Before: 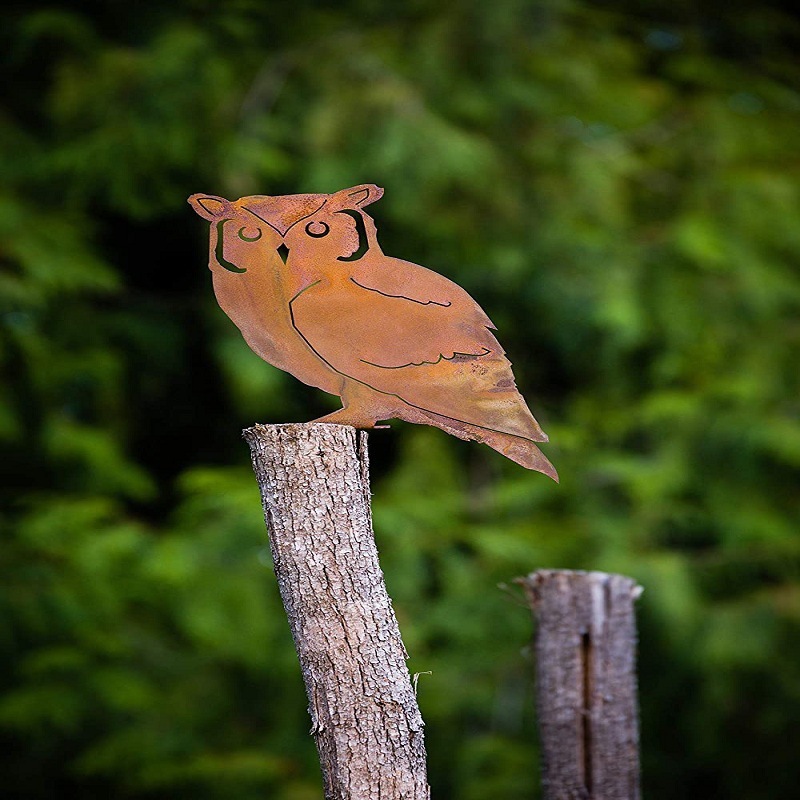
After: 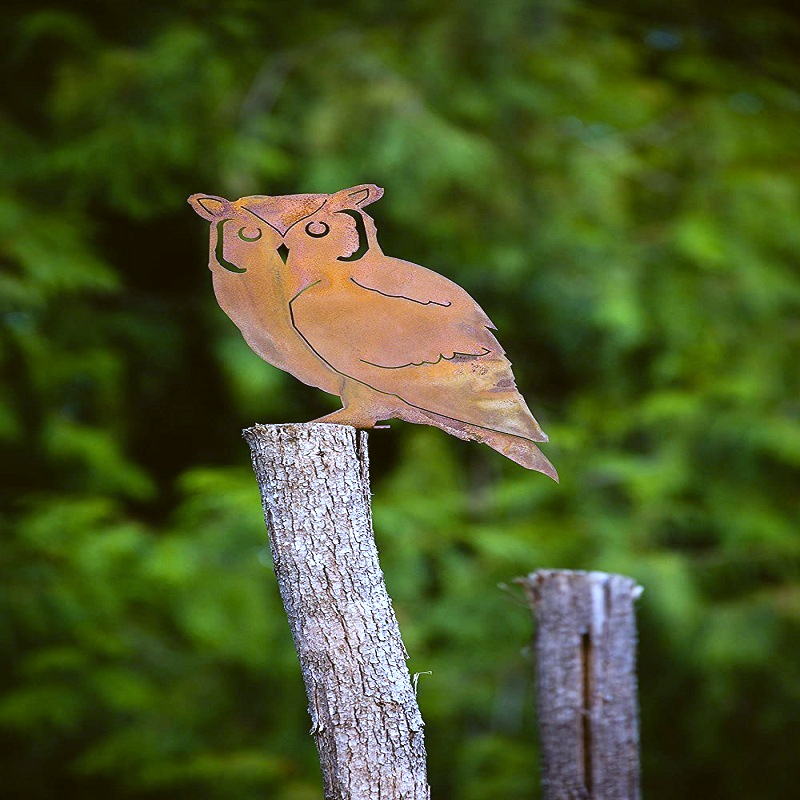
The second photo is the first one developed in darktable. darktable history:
exposure: black level correction 0, exposure 0.5 EV, compensate highlight preservation false
color balance: lift [1.004, 1.002, 1.002, 0.998], gamma [1, 1.007, 1.002, 0.993], gain [1, 0.977, 1.013, 1.023], contrast -3.64%
white balance: red 0.926, green 1.003, blue 1.133
